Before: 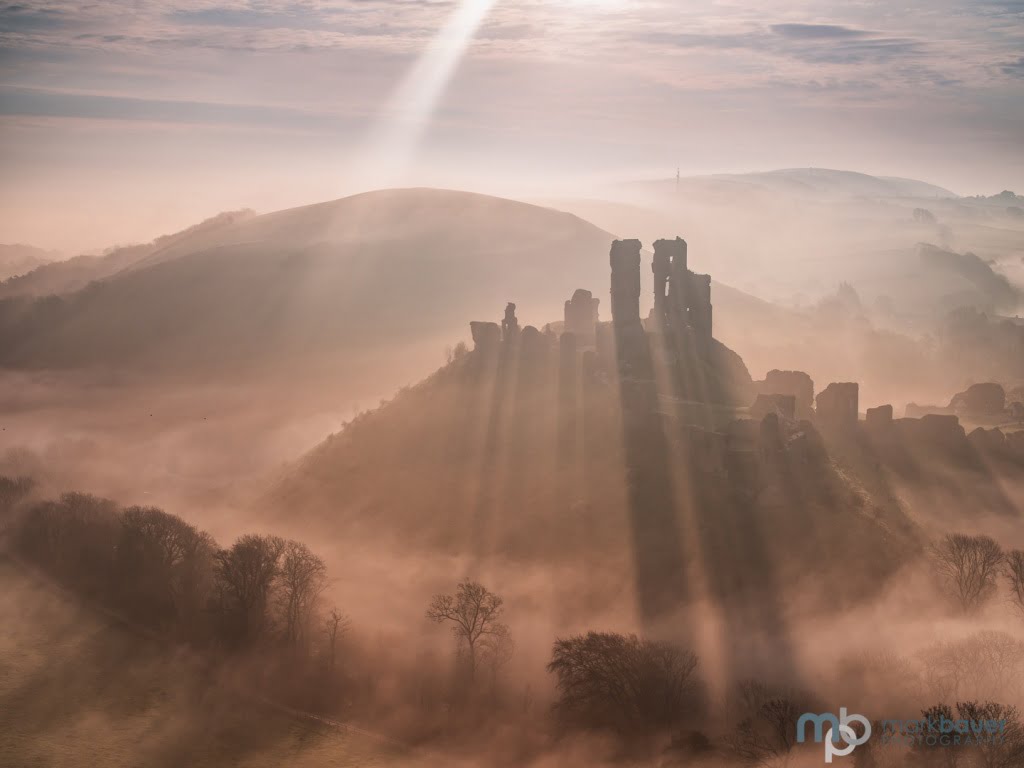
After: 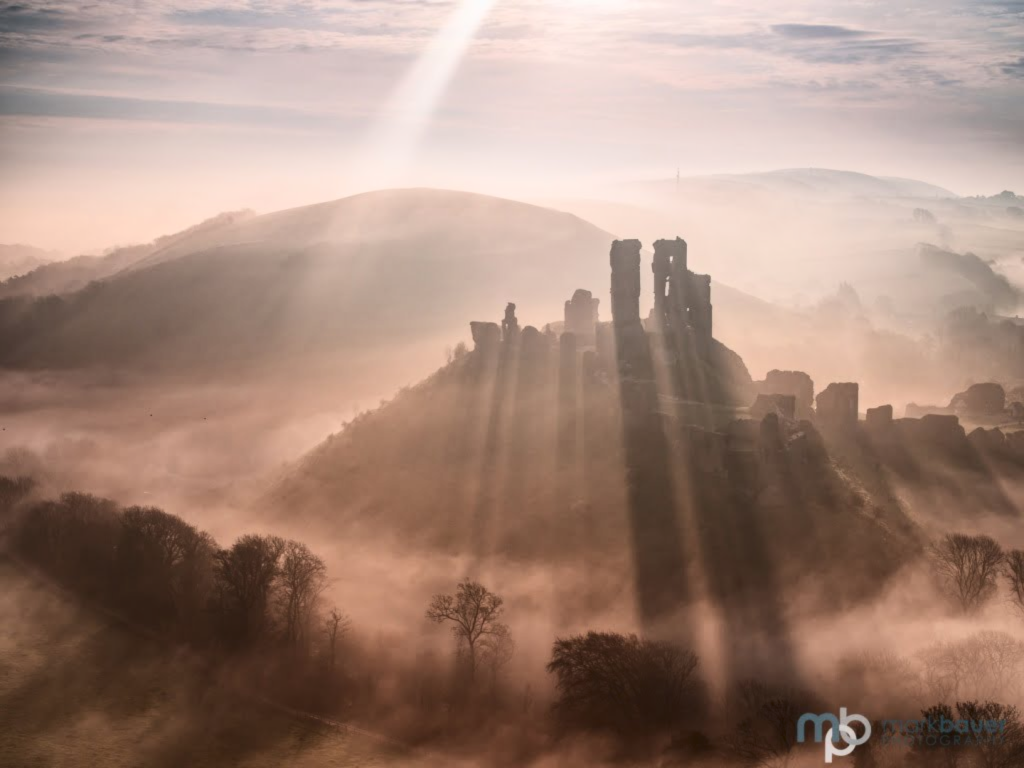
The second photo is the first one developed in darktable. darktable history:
lowpass: radius 0.5, unbound 0
contrast brightness saturation: contrast 0.28
